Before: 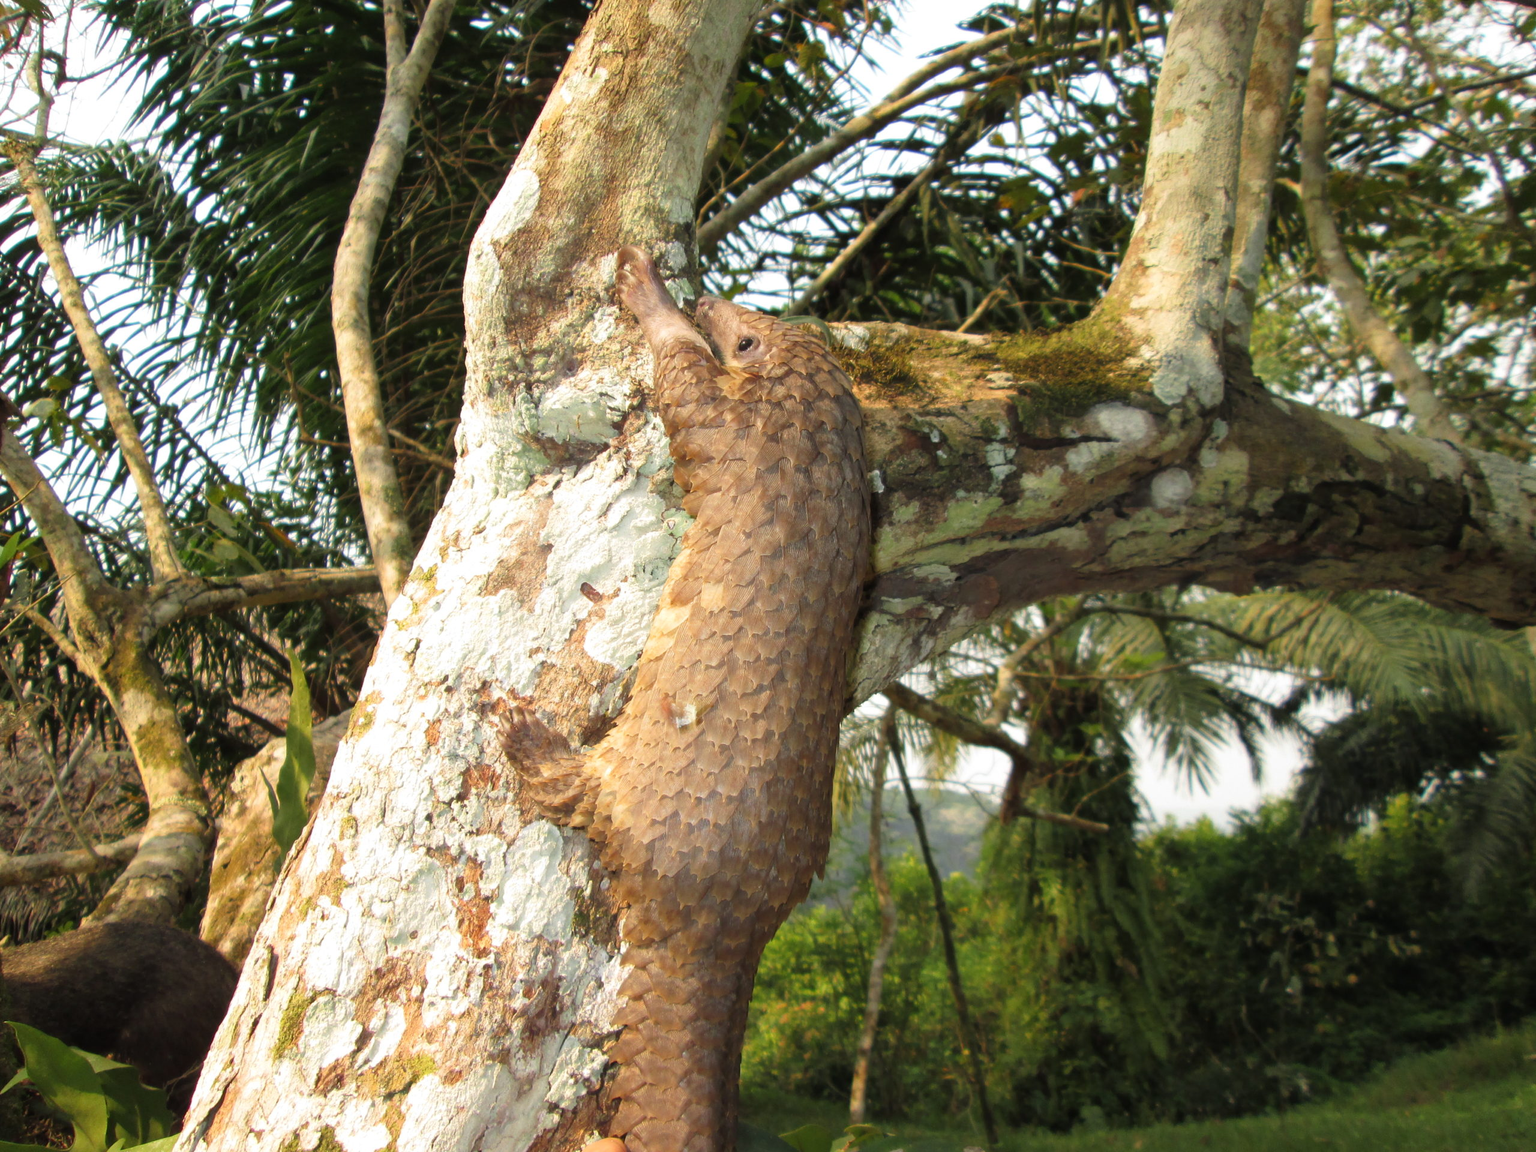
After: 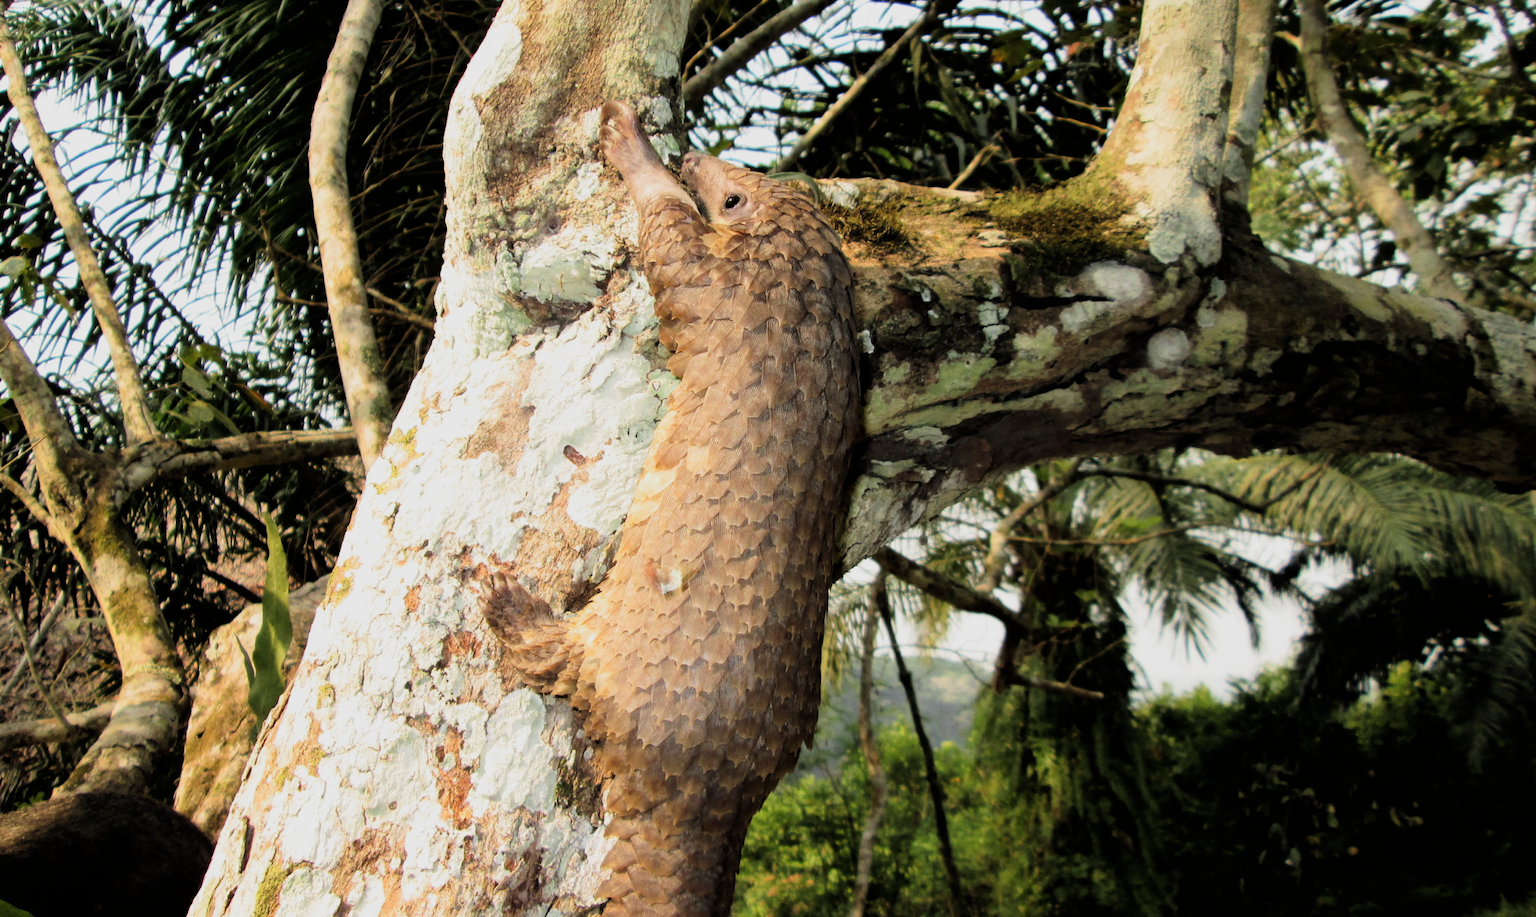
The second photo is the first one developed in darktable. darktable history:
filmic rgb: black relative exposure -5.14 EV, white relative exposure 3.97 EV, threshold 5.99 EV, hardness 2.9, contrast 1.395, highlights saturation mix -29.76%, enable highlight reconstruction true
crop and rotate: left 1.964%, top 12.864%, right 0.271%, bottom 9.268%
